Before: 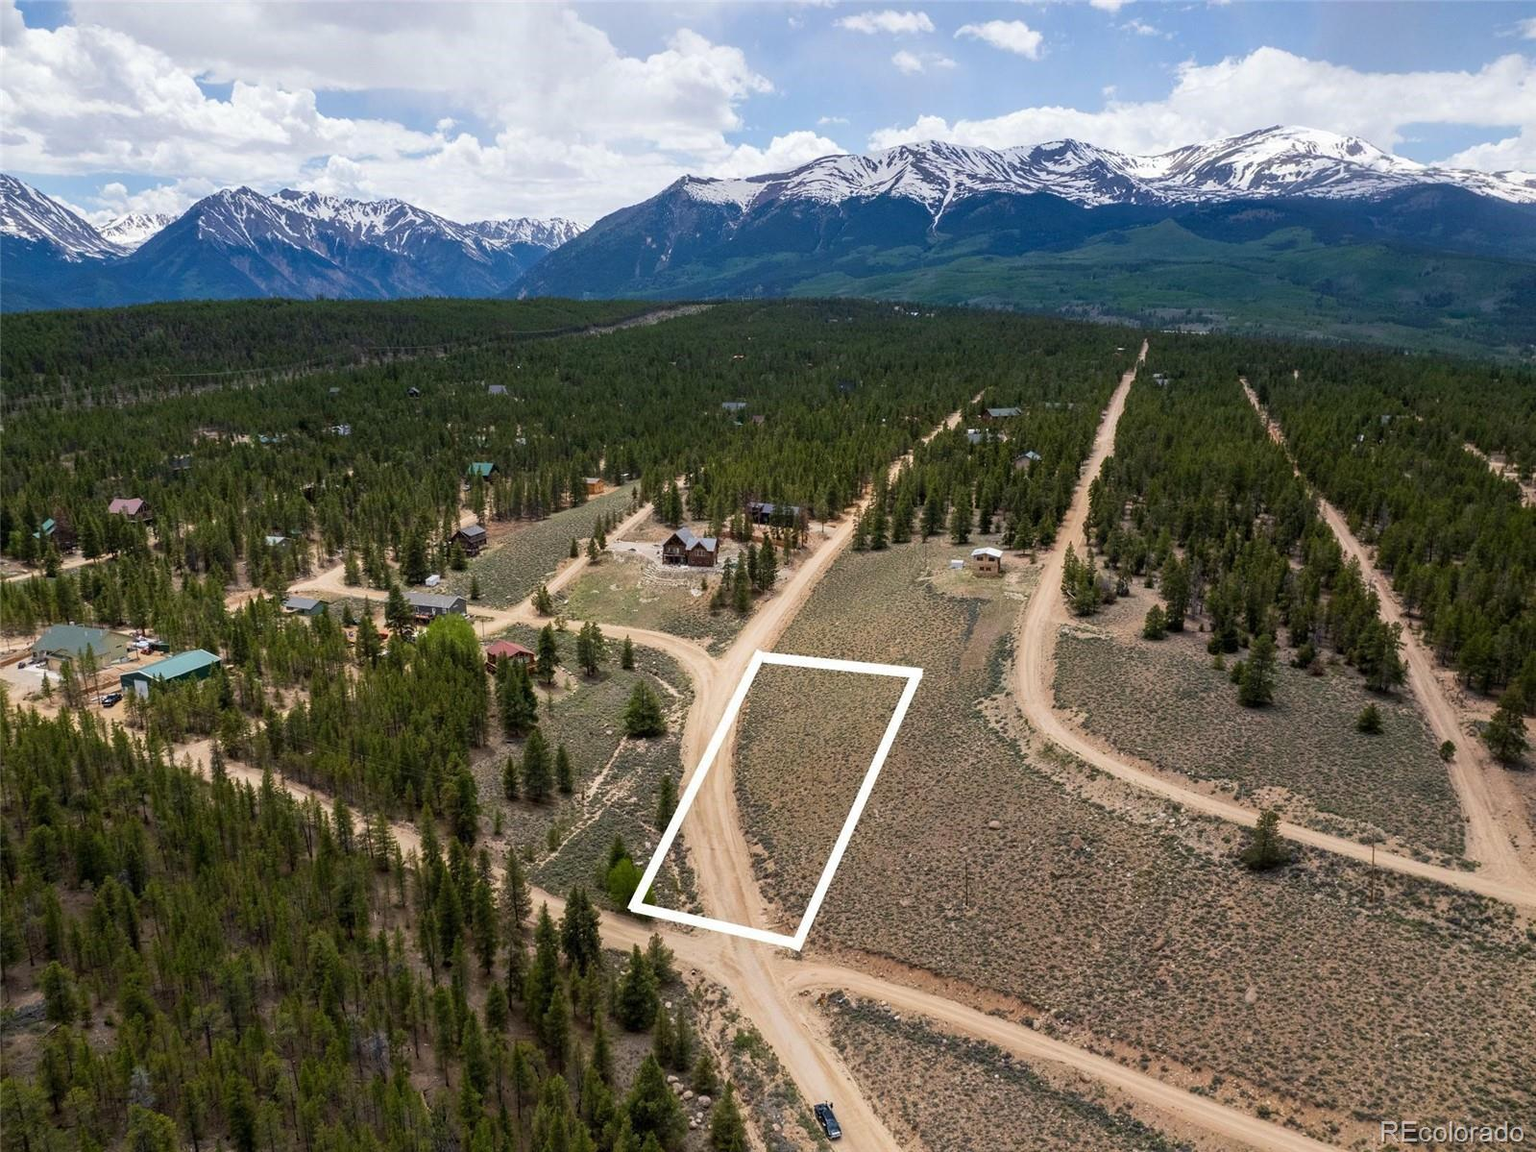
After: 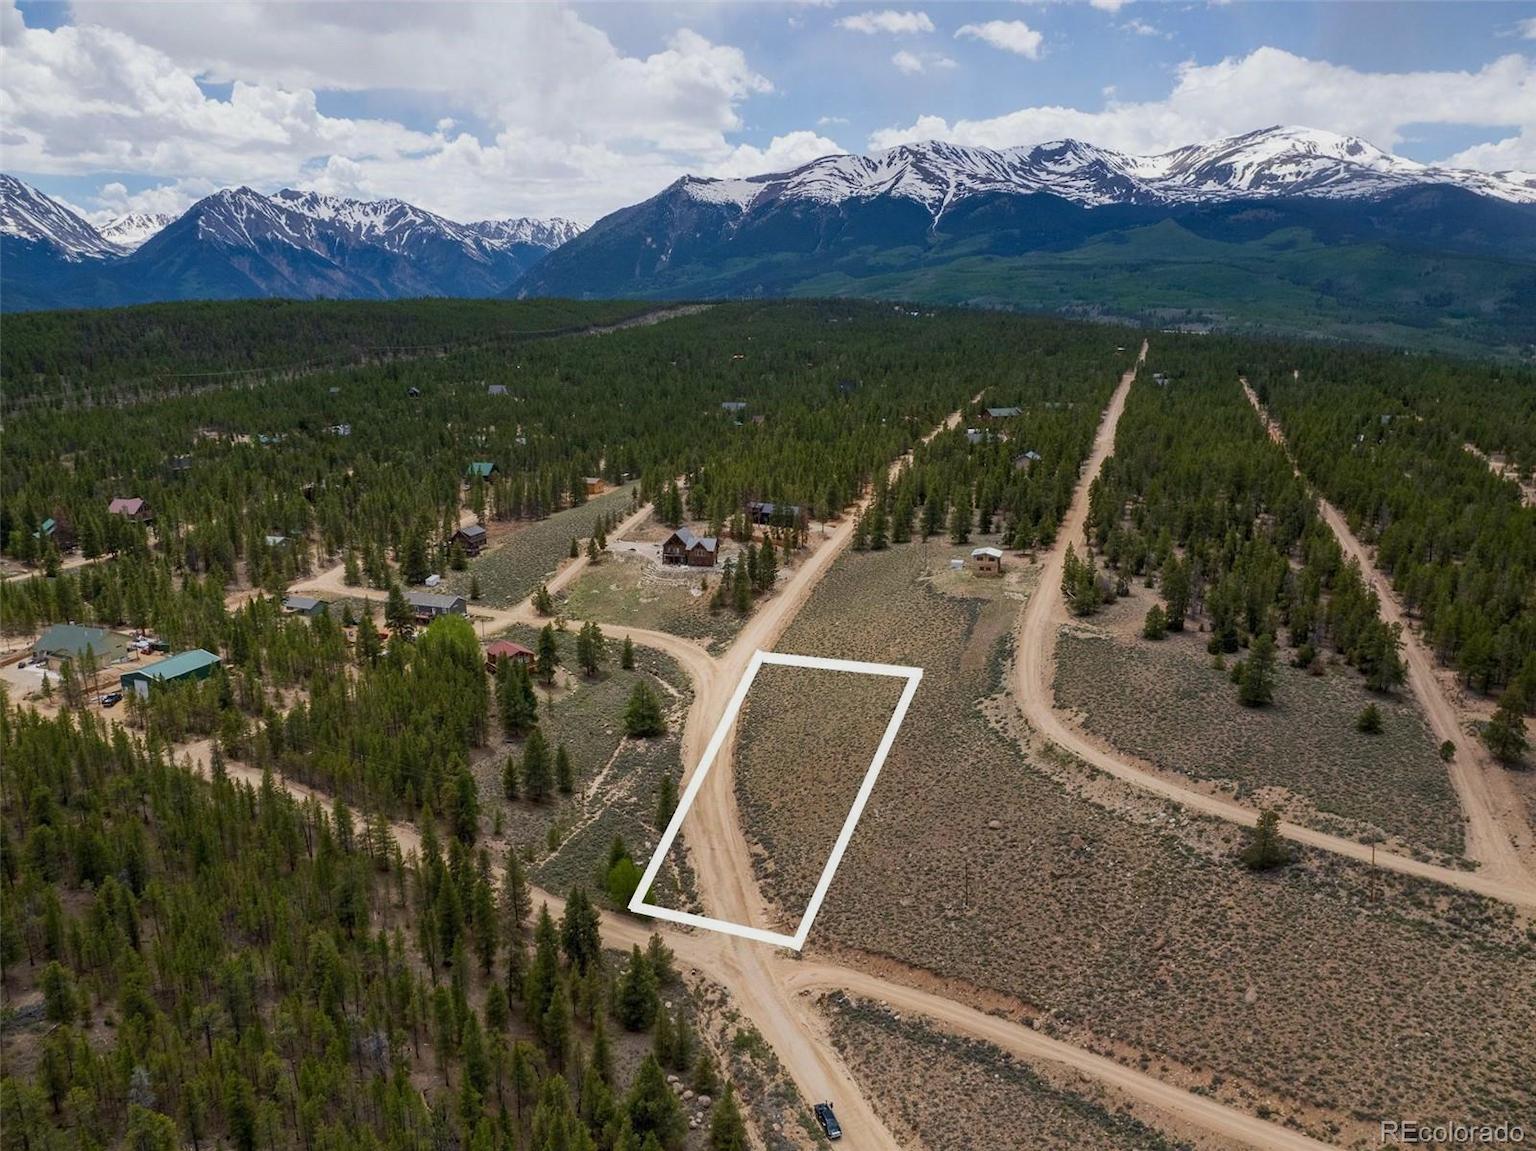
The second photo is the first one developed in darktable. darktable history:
tone equalizer: -8 EV 0.265 EV, -7 EV 0.394 EV, -6 EV 0.418 EV, -5 EV 0.232 EV, -3 EV -0.249 EV, -2 EV -0.406 EV, -1 EV -0.419 EV, +0 EV -0.273 EV
